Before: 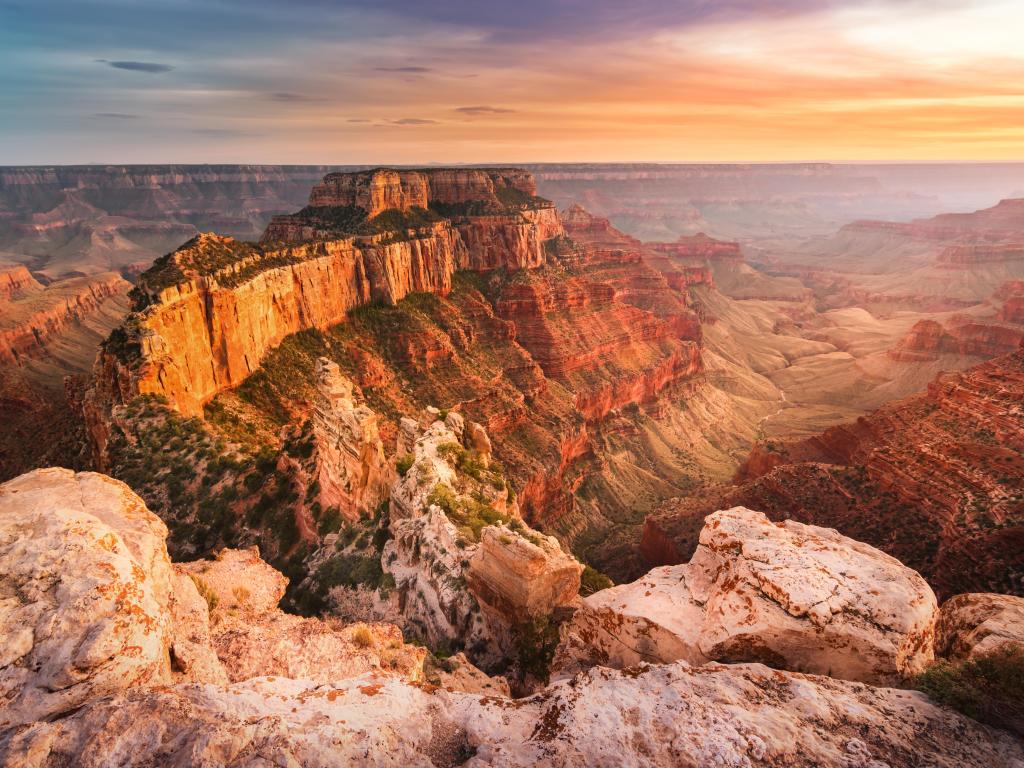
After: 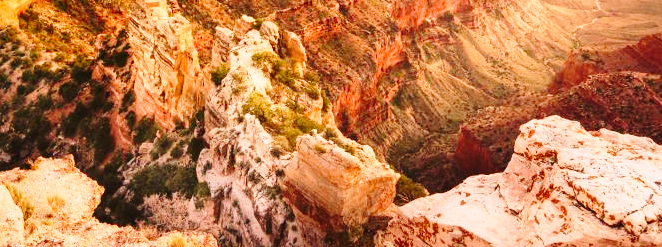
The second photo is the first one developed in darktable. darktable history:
crop: left 18.126%, top 50.936%, right 17.142%, bottom 16.839%
velvia: on, module defaults
base curve: curves: ch0 [(0, 0) (0.028, 0.03) (0.121, 0.232) (0.46, 0.748) (0.859, 0.968) (1, 1)], preserve colors none
